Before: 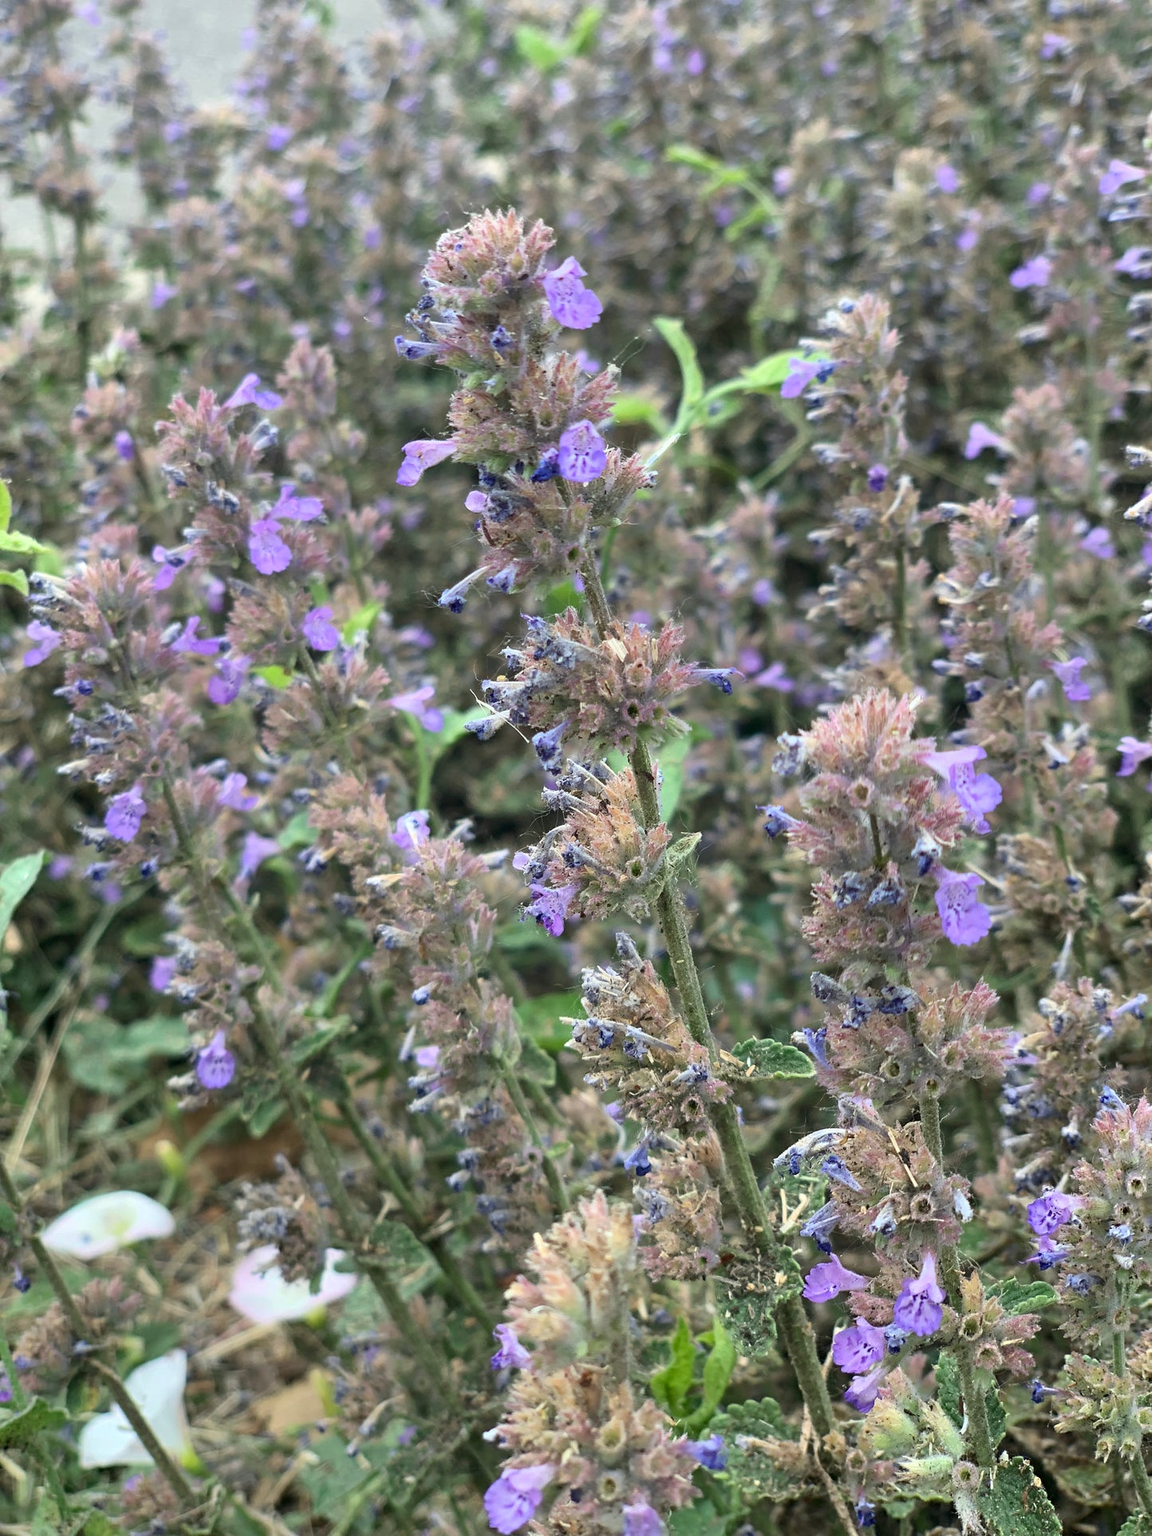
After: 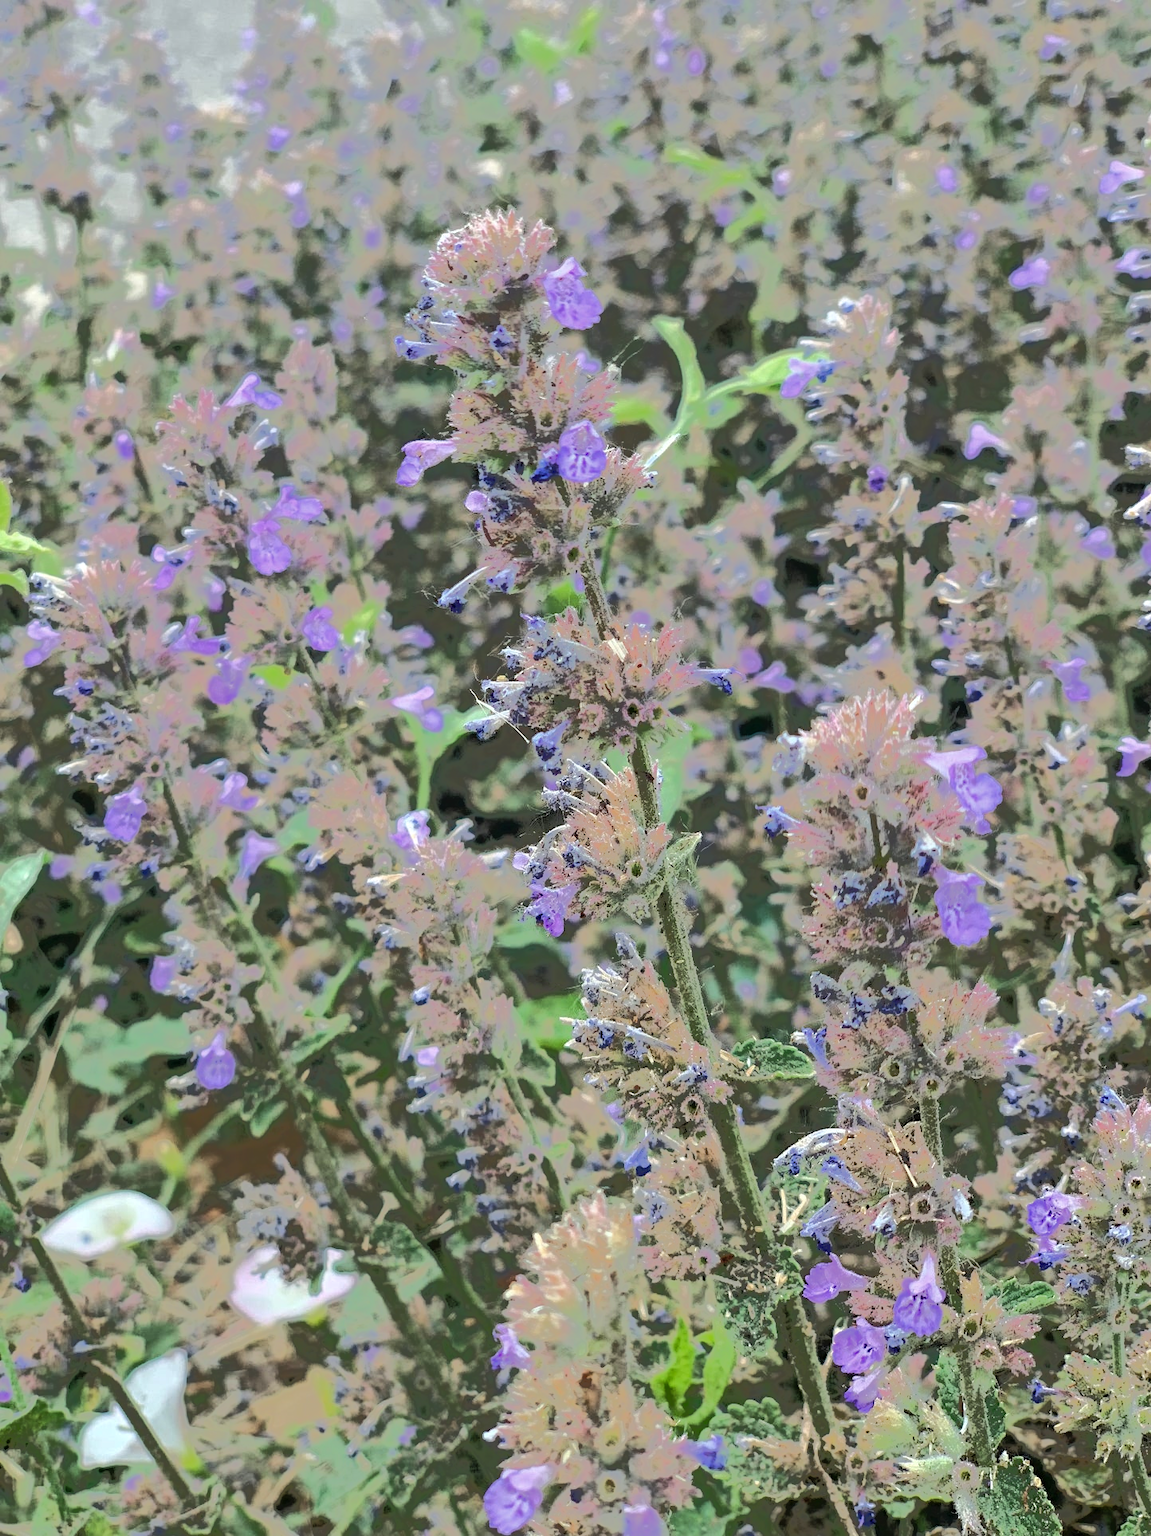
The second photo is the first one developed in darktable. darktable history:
levels: black 0.058%
tone equalizer: -7 EV -0.627 EV, -6 EV 1 EV, -5 EV -0.433 EV, -4 EV 0.457 EV, -3 EV 0.42 EV, -2 EV 0.129 EV, -1 EV -0.167 EV, +0 EV -0.413 EV, edges refinement/feathering 500, mask exposure compensation -1.57 EV, preserve details no
